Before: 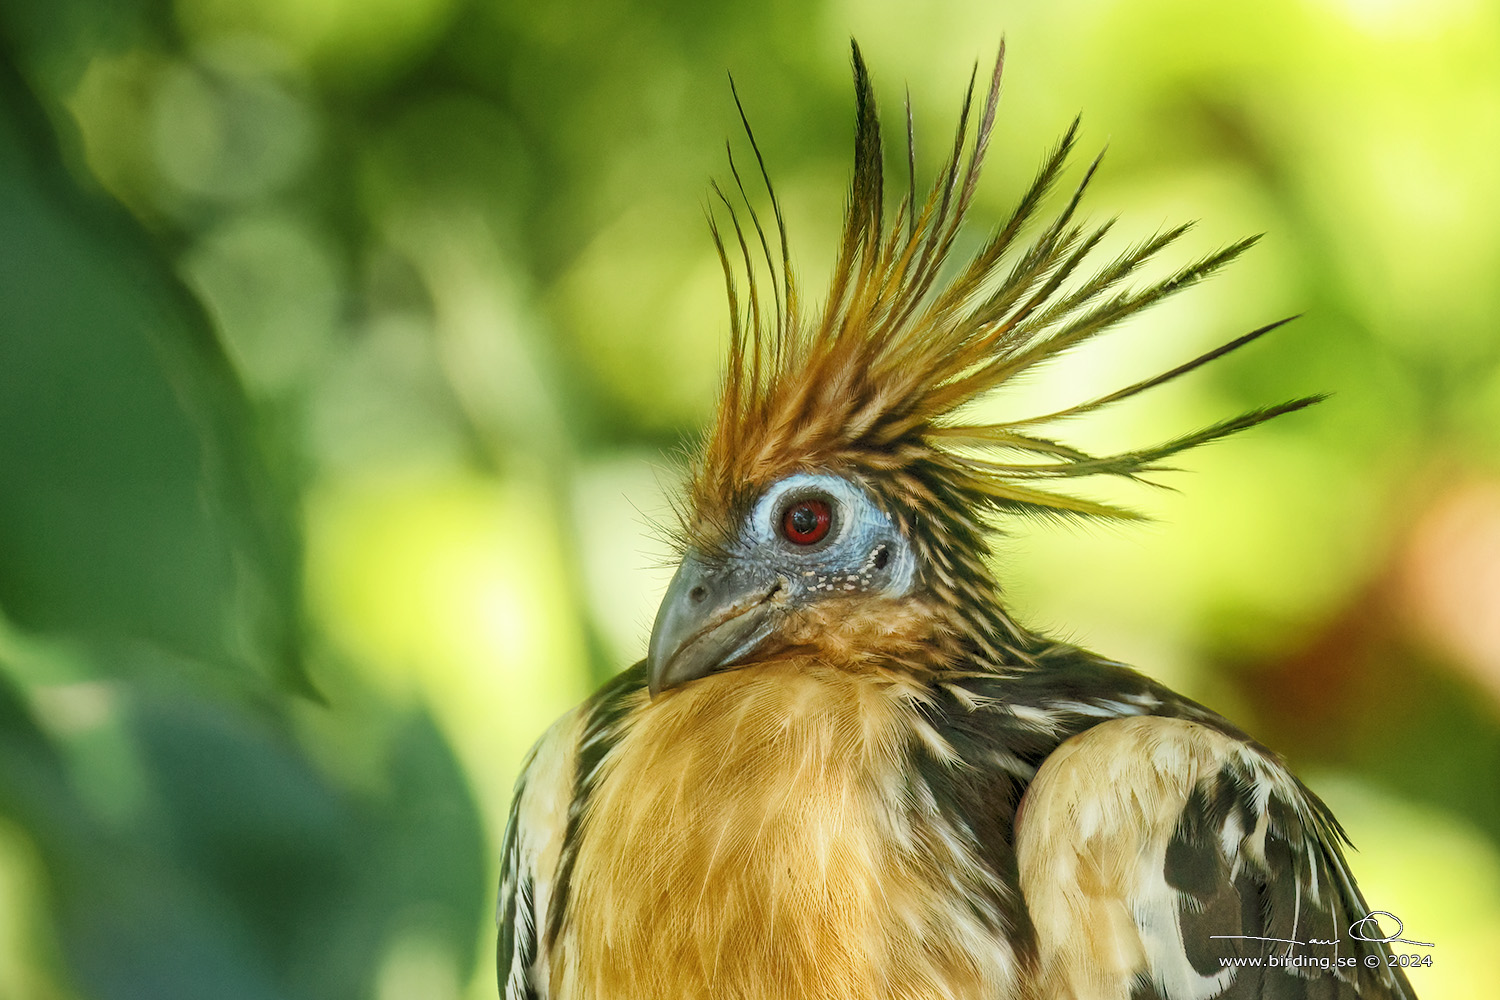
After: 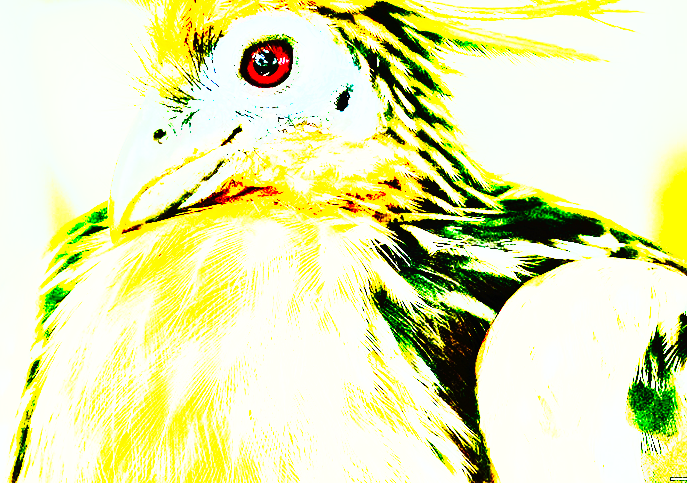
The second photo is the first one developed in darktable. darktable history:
color balance rgb: perceptual saturation grading › global saturation 20%, perceptual saturation grading › highlights -50%, perceptual saturation grading › shadows 30%
color calibration: output R [0.972, 0.068, -0.094, 0], output G [-0.178, 1.216, -0.086, 0], output B [0.095, -0.136, 0.98, 0], illuminant custom, x 0.371, y 0.381, temperature 4283.16 K
exposure: black level correction 0, exposure 1.2 EV, compensate exposure bias true, compensate highlight preservation false
contrast brightness saturation: contrast 0.83, brightness 0.59, saturation 0.59
crop: left 35.976%, top 45.819%, right 18.162%, bottom 5.807%
tone curve: curves: ch0 [(0, 0) (0.003, 0.005) (0.011, 0.005) (0.025, 0.006) (0.044, 0.008) (0.069, 0.01) (0.1, 0.012) (0.136, 0.015) (0.177, 0.019) (0.224, 0.017) (0.277, 0.015) (0.335, 0.018) (0.399, 0.043) (0.468, 0.118) (0.543, 0.349) (0.623, 0.591) (0.709, 0.88) (0.801, 0.983) (0.898, 0.973) (1, 1)], preserve colors none
base curve: curves: ch0 [(0, 0) (0.036, 0.025) (0.121, 0.166) (0.206, 0.329) (0.605, 0.79) (1, 1)], preserve colors none
